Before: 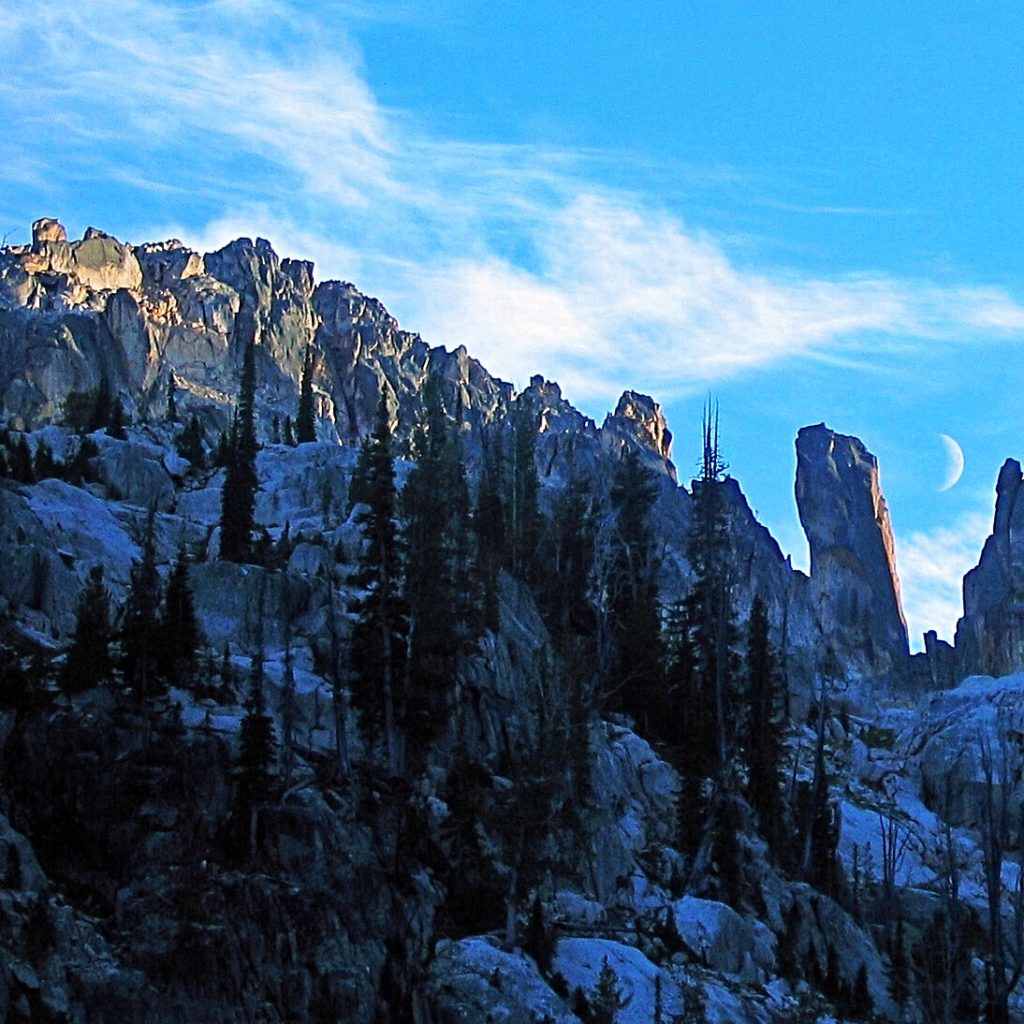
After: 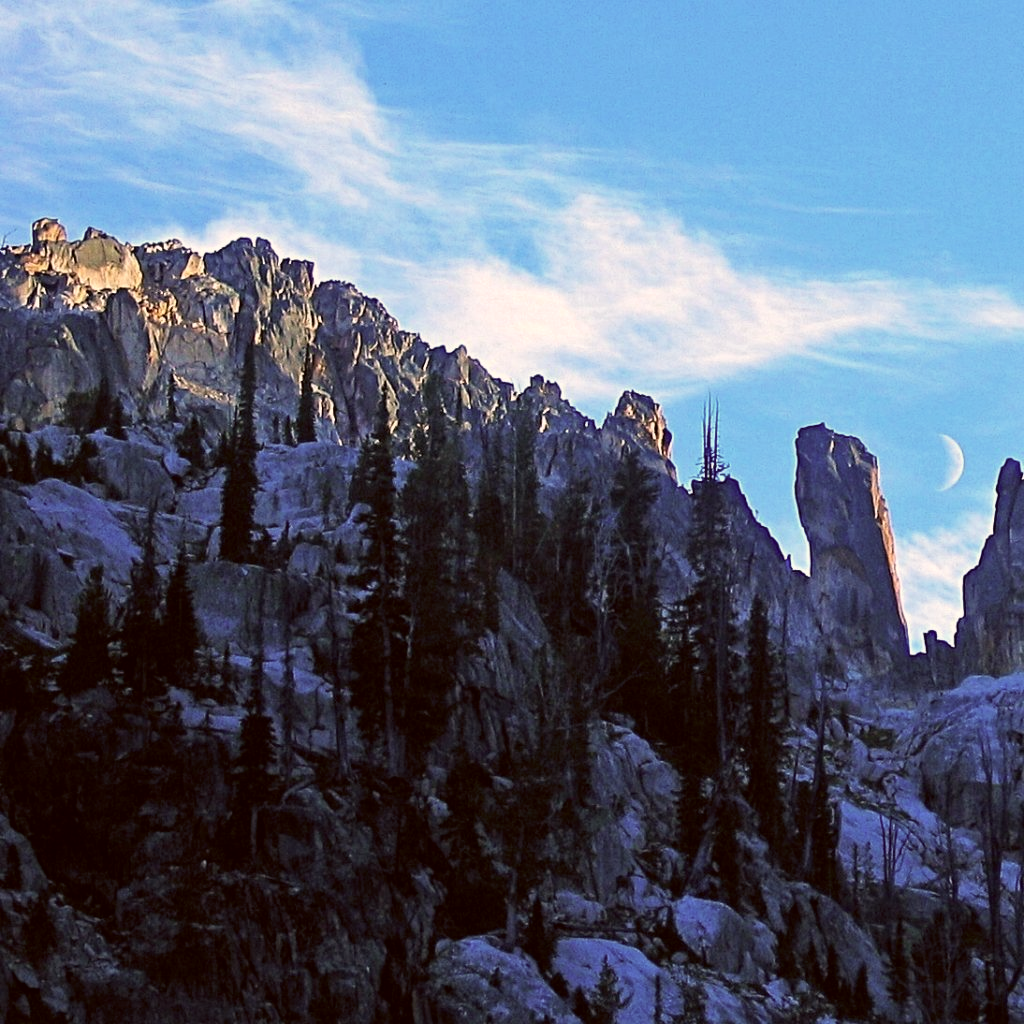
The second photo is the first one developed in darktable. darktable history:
color correction: highlights a* 6.32, highlights b* 8.32, shadows a* 5.47, shadows b* 7.19, saturation 0.93
